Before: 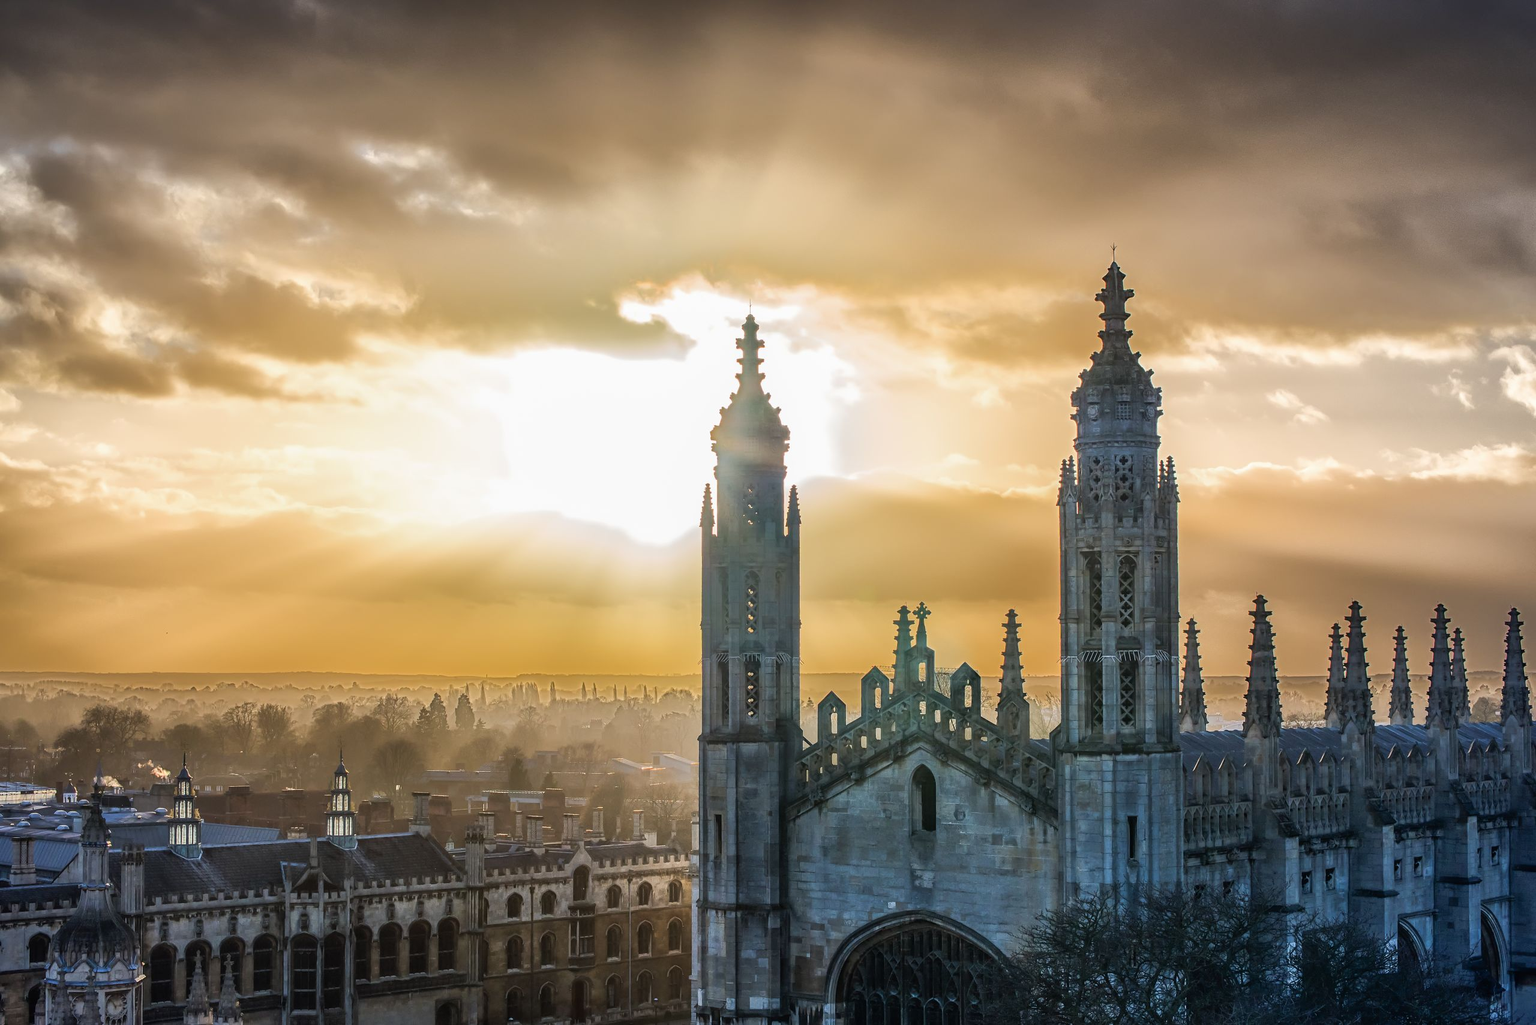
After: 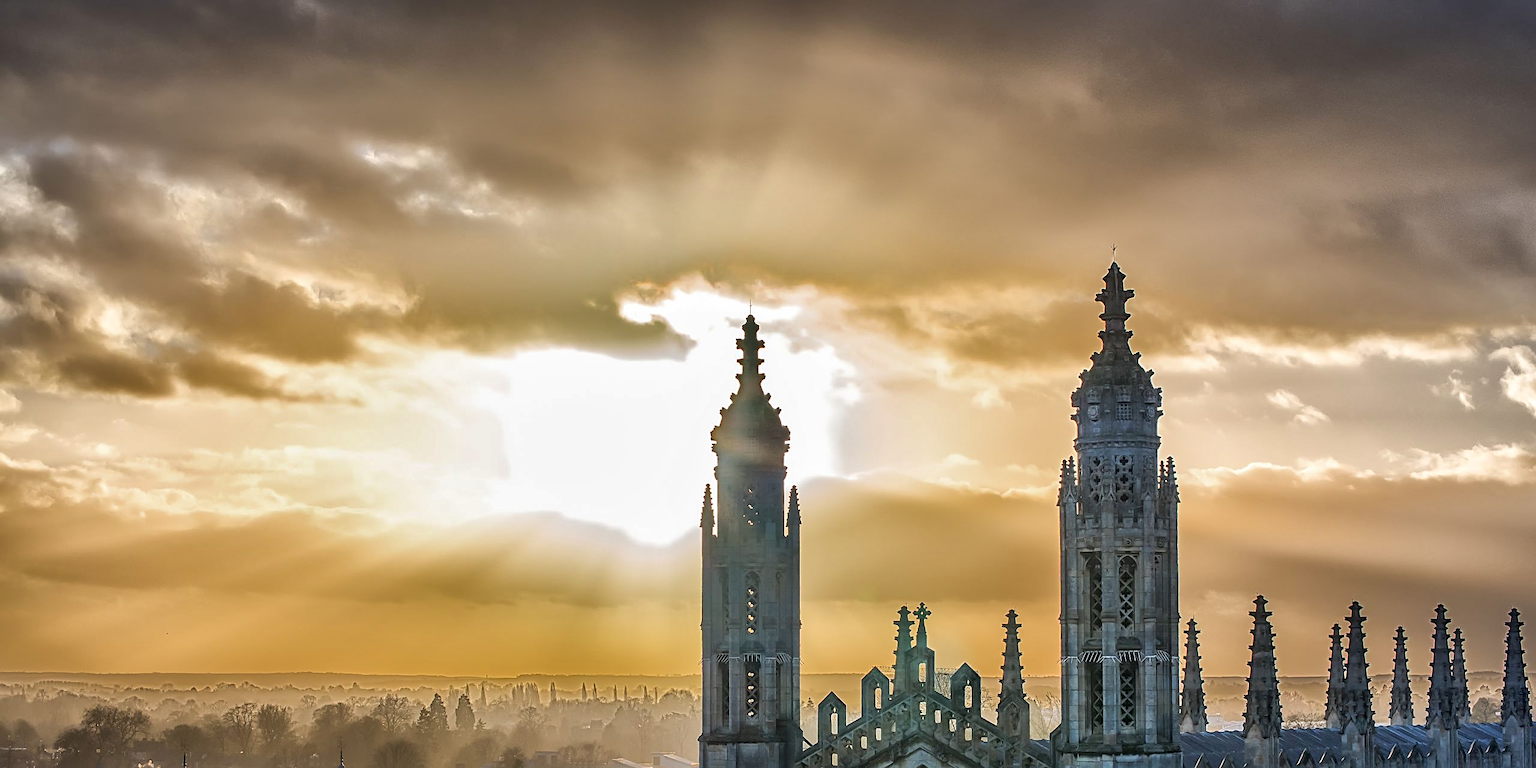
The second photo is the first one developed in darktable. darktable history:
color balance rgb: on, module defaults
crop: bottom 24.988%
shadows and highlights: low approximation 0.01, soften with gaussian
exposure: compensate highlight preservation false
white balance: emerald 1
contrast equalizer: y [[0.509, 0.517, 0.523, 0.523, 0.517, 0.509], [0.5 ×6], [0.5 ×6], [0 ×6], [0 ×6]]
sharpen: on, module defaults
